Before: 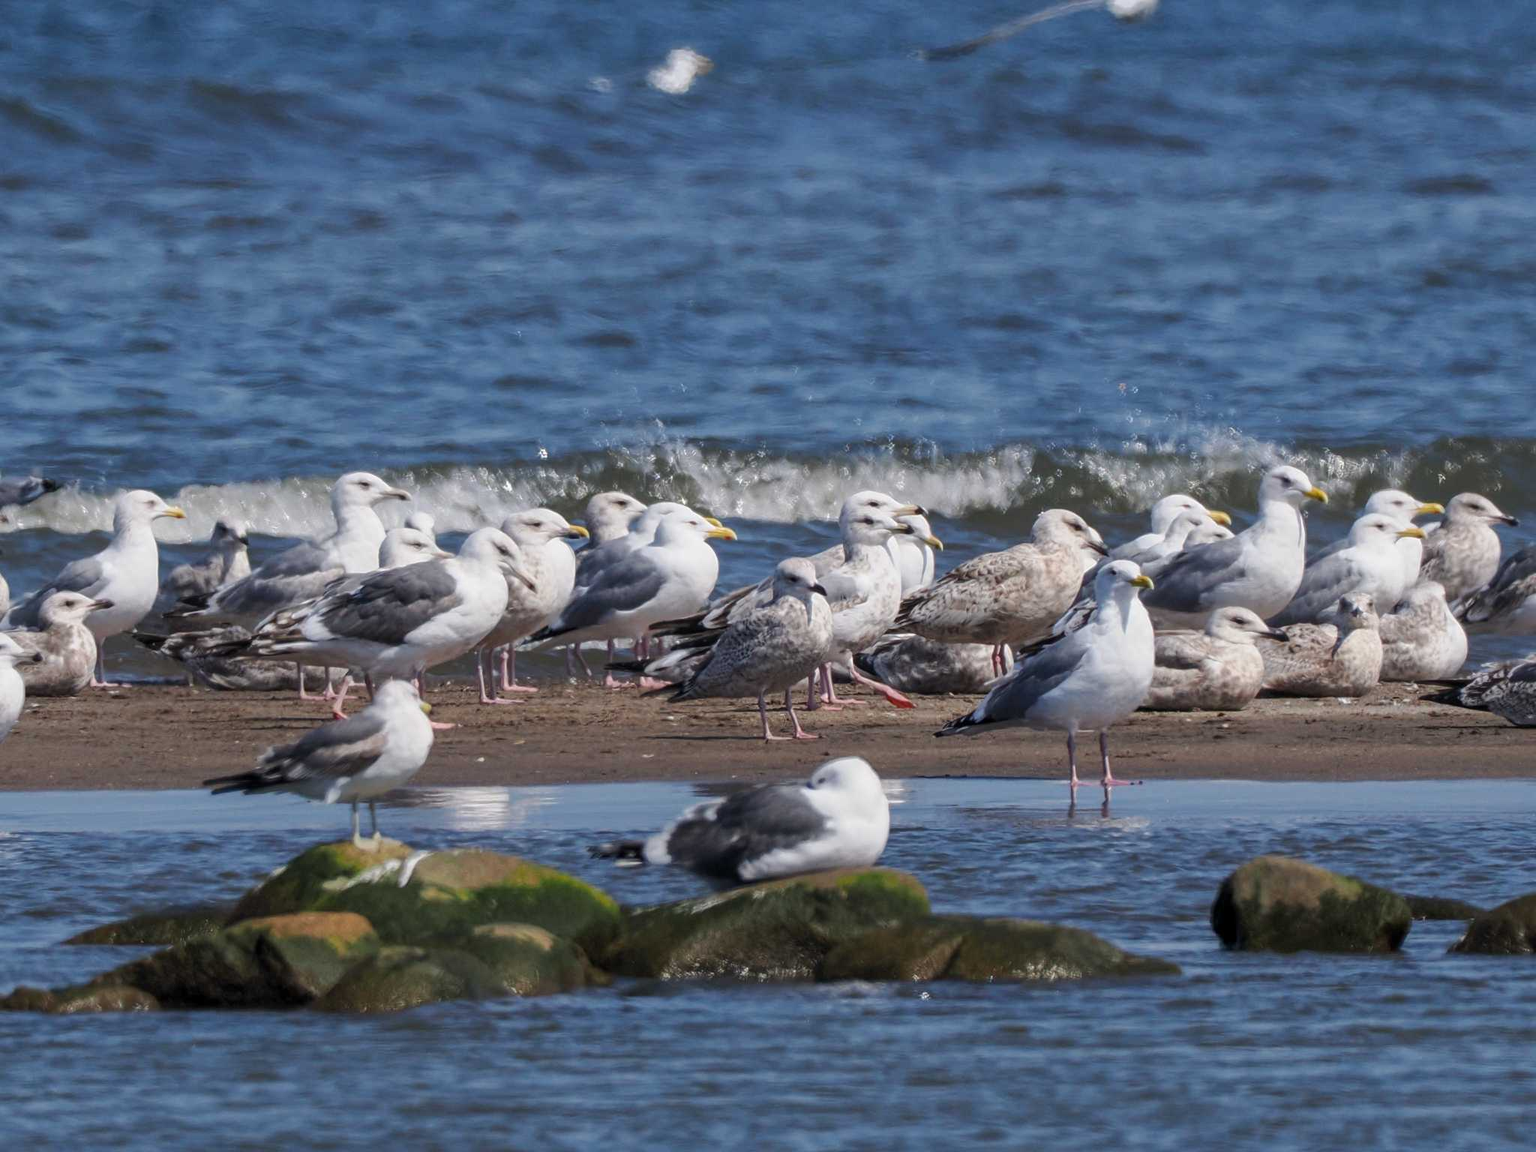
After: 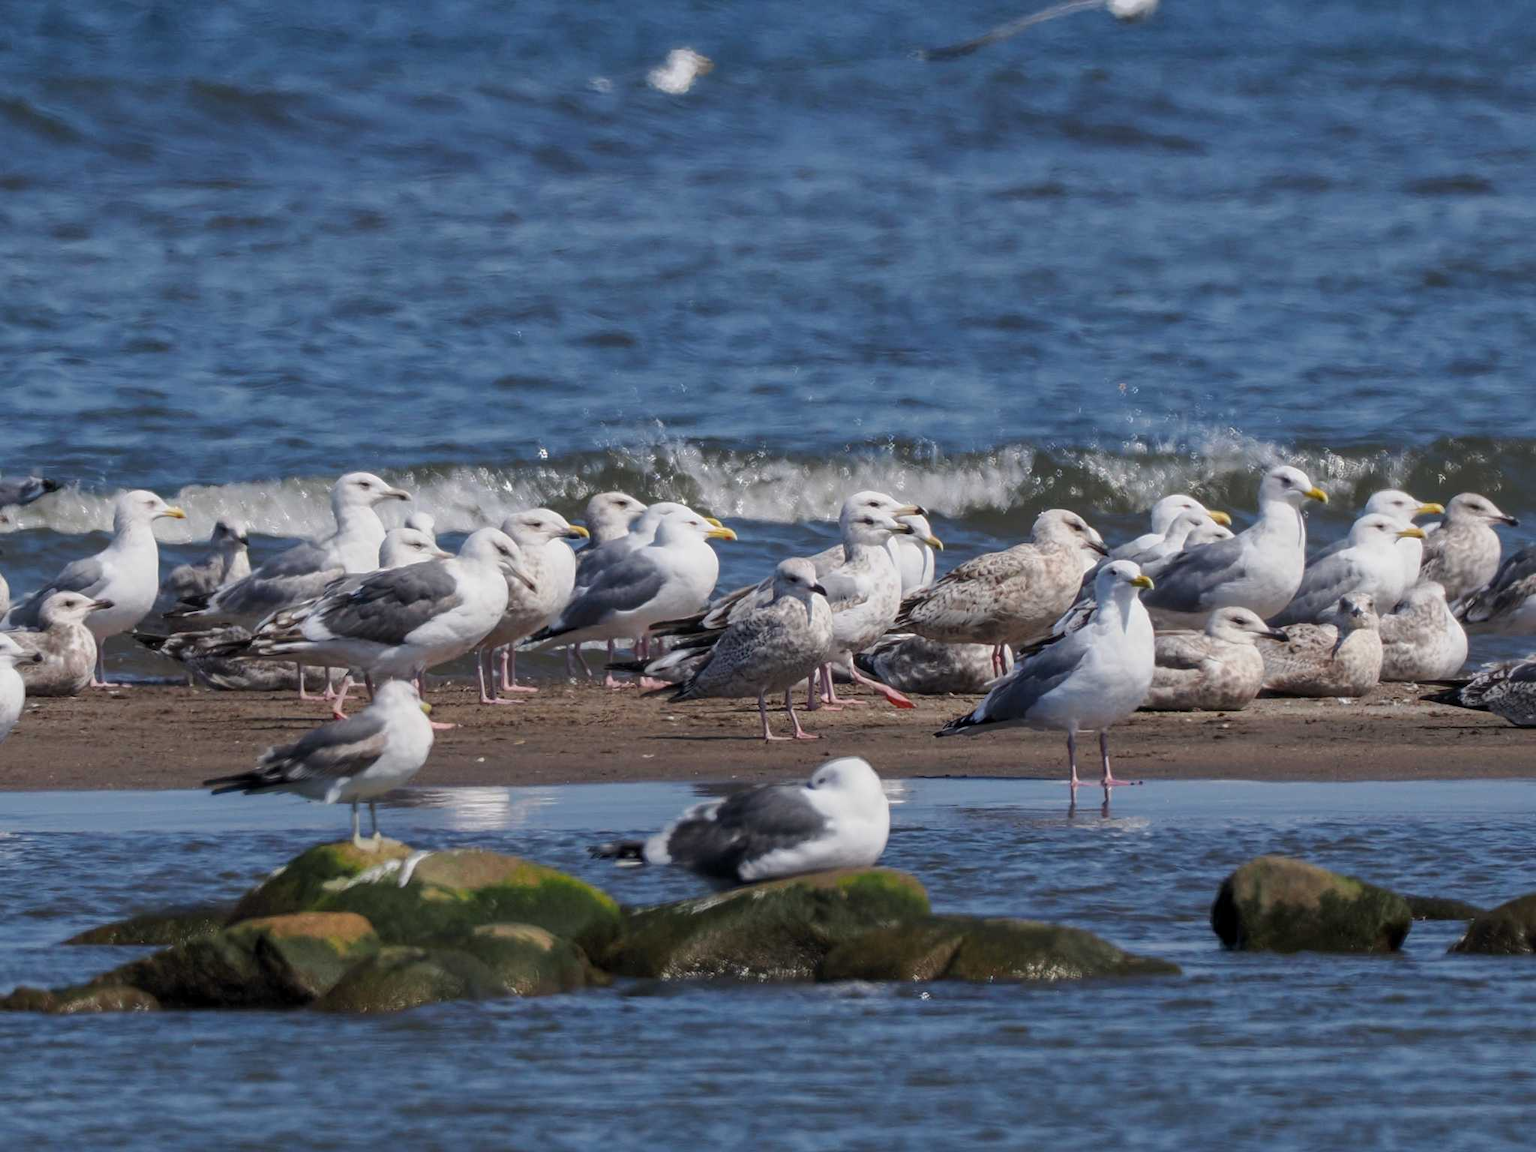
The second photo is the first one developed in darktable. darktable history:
exposure: black level correction 0.001, exposure -0.123 EV, compensate exposure bias true, compensate highlight preservation false
